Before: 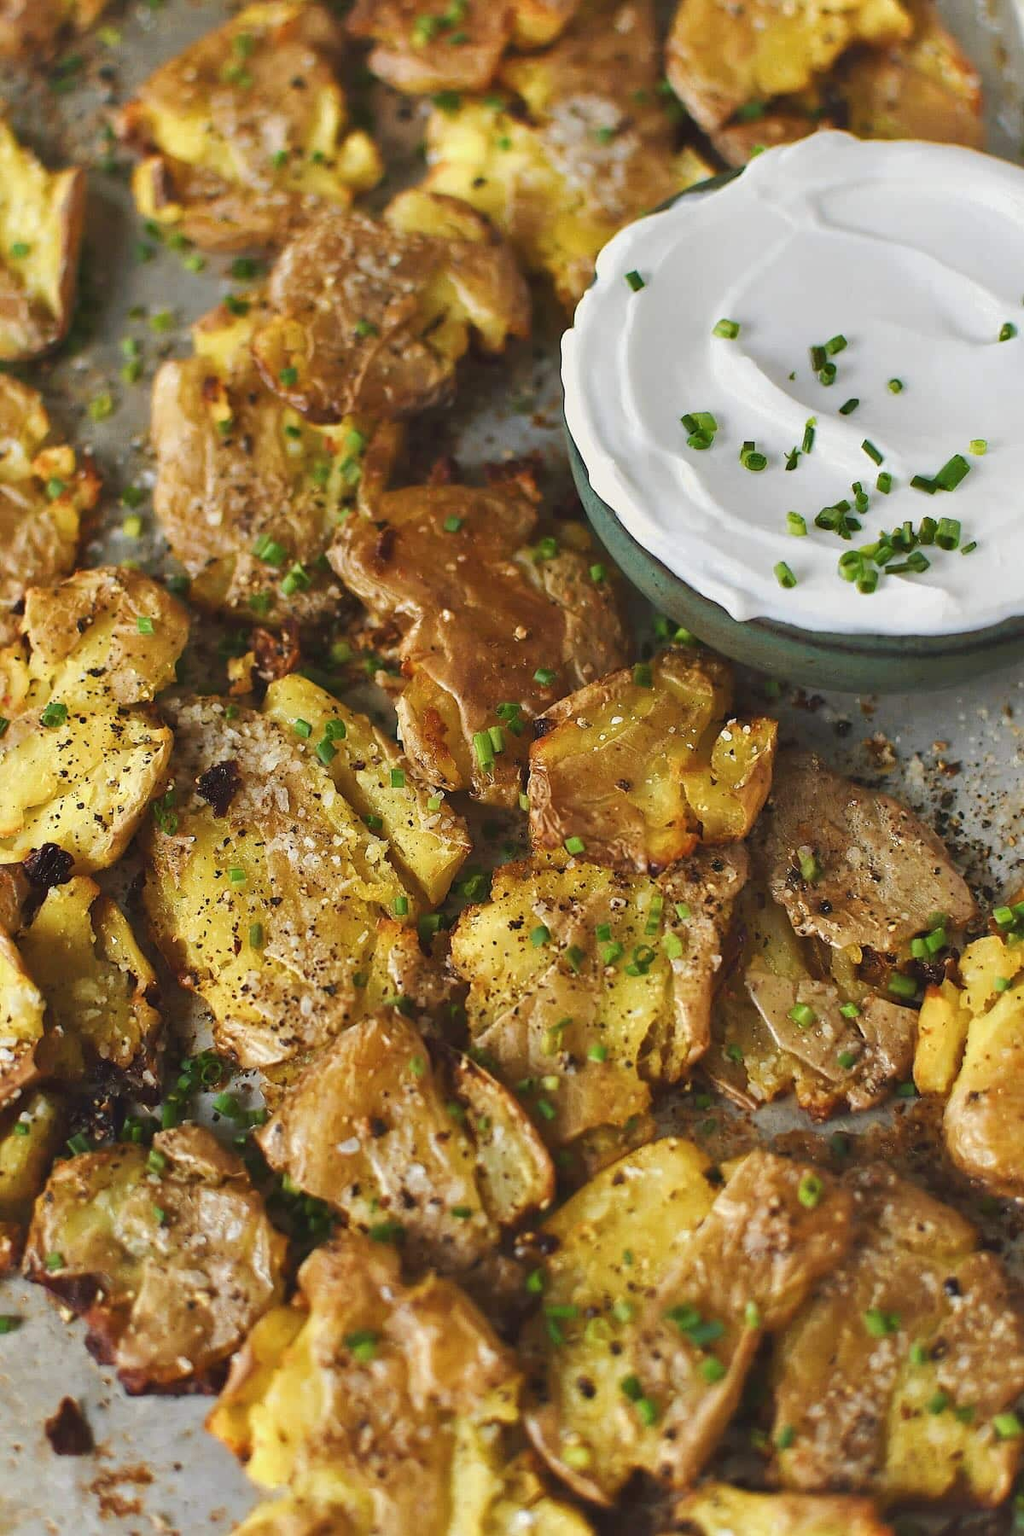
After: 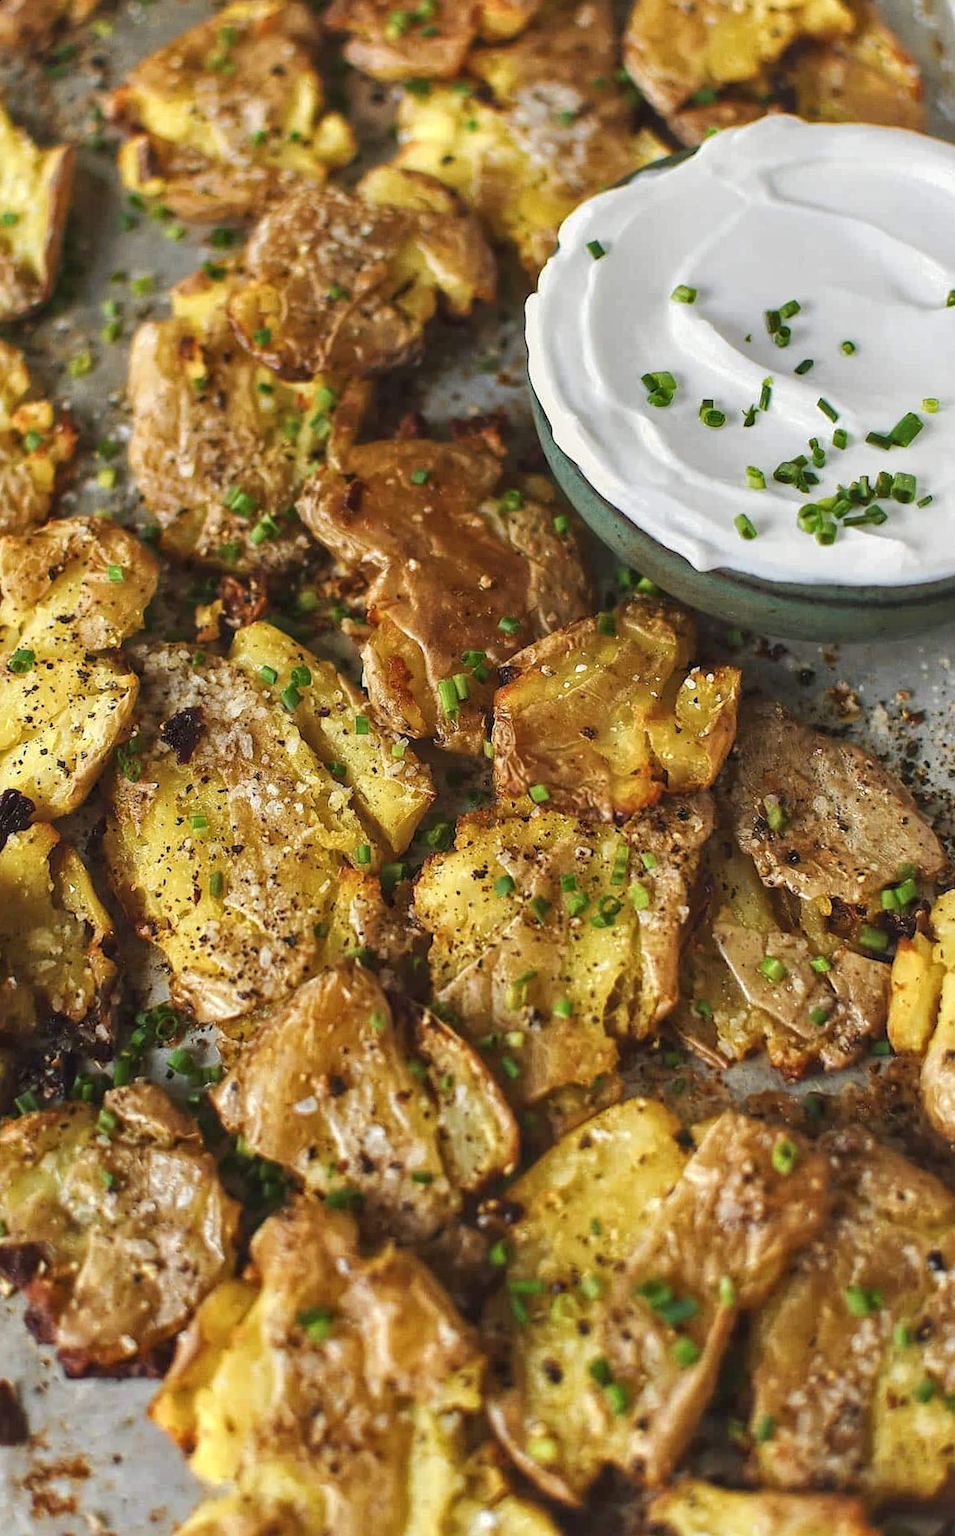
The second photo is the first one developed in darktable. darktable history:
rotate and perspective: rotation 0.215°, lens shift (vertical) -0.139, crop left 0.069, crop right 0.939, crop top 0.002, crop bottom 0.996
local contrast: highlights 99%, shadows 86%, detail 160%, midtone range 0.2
